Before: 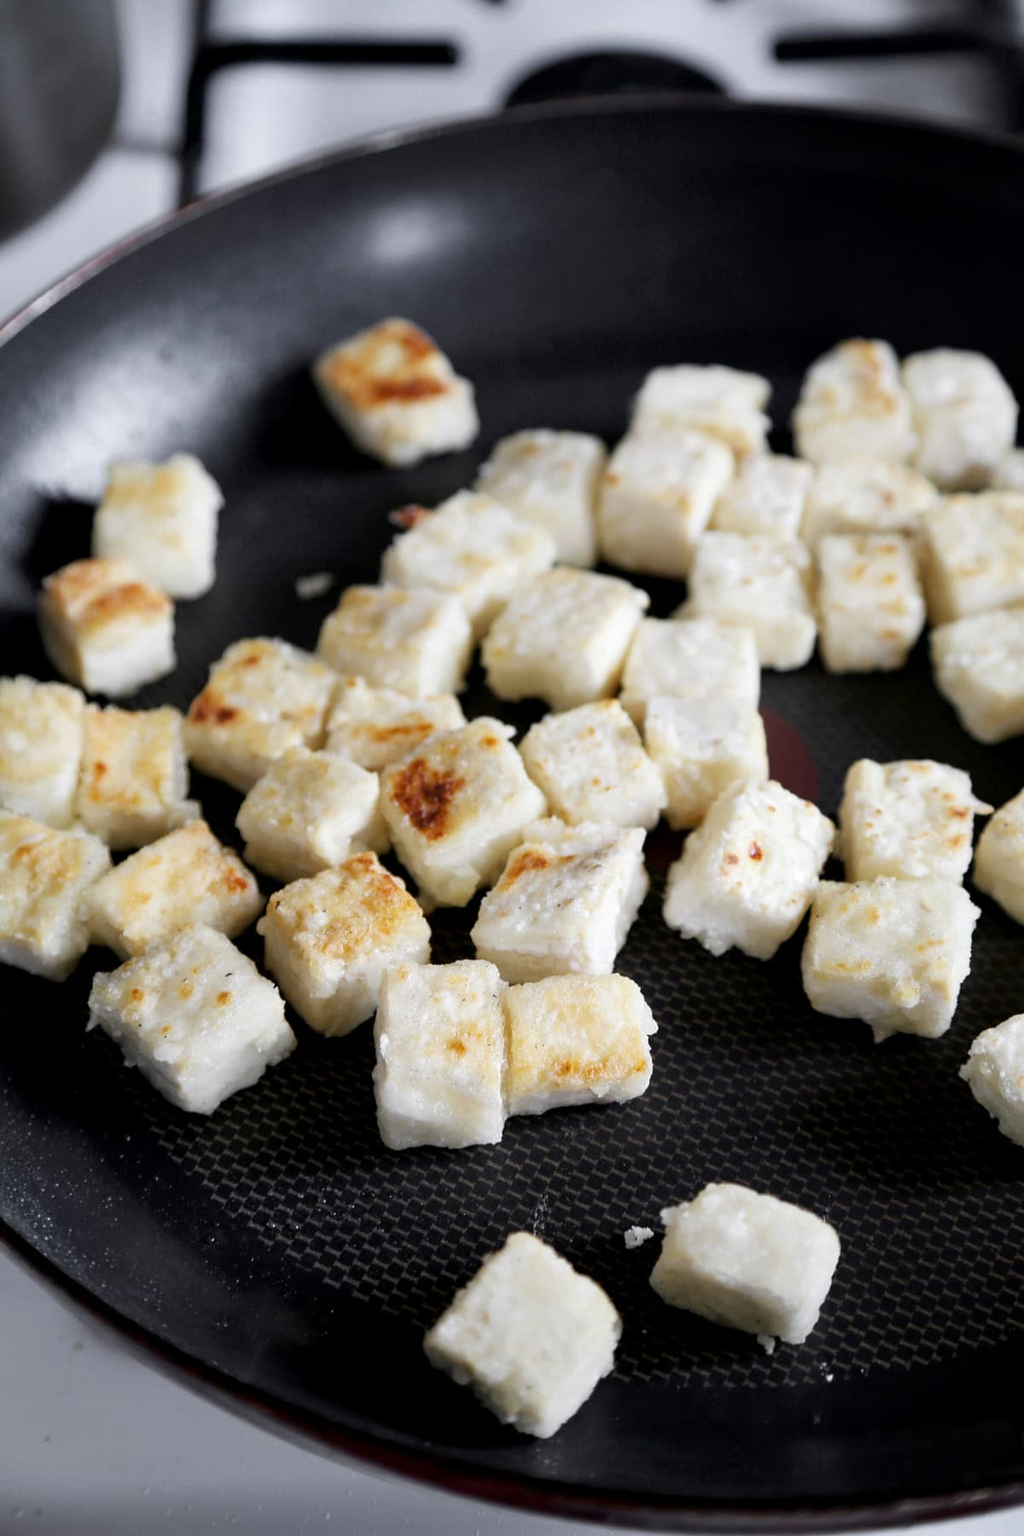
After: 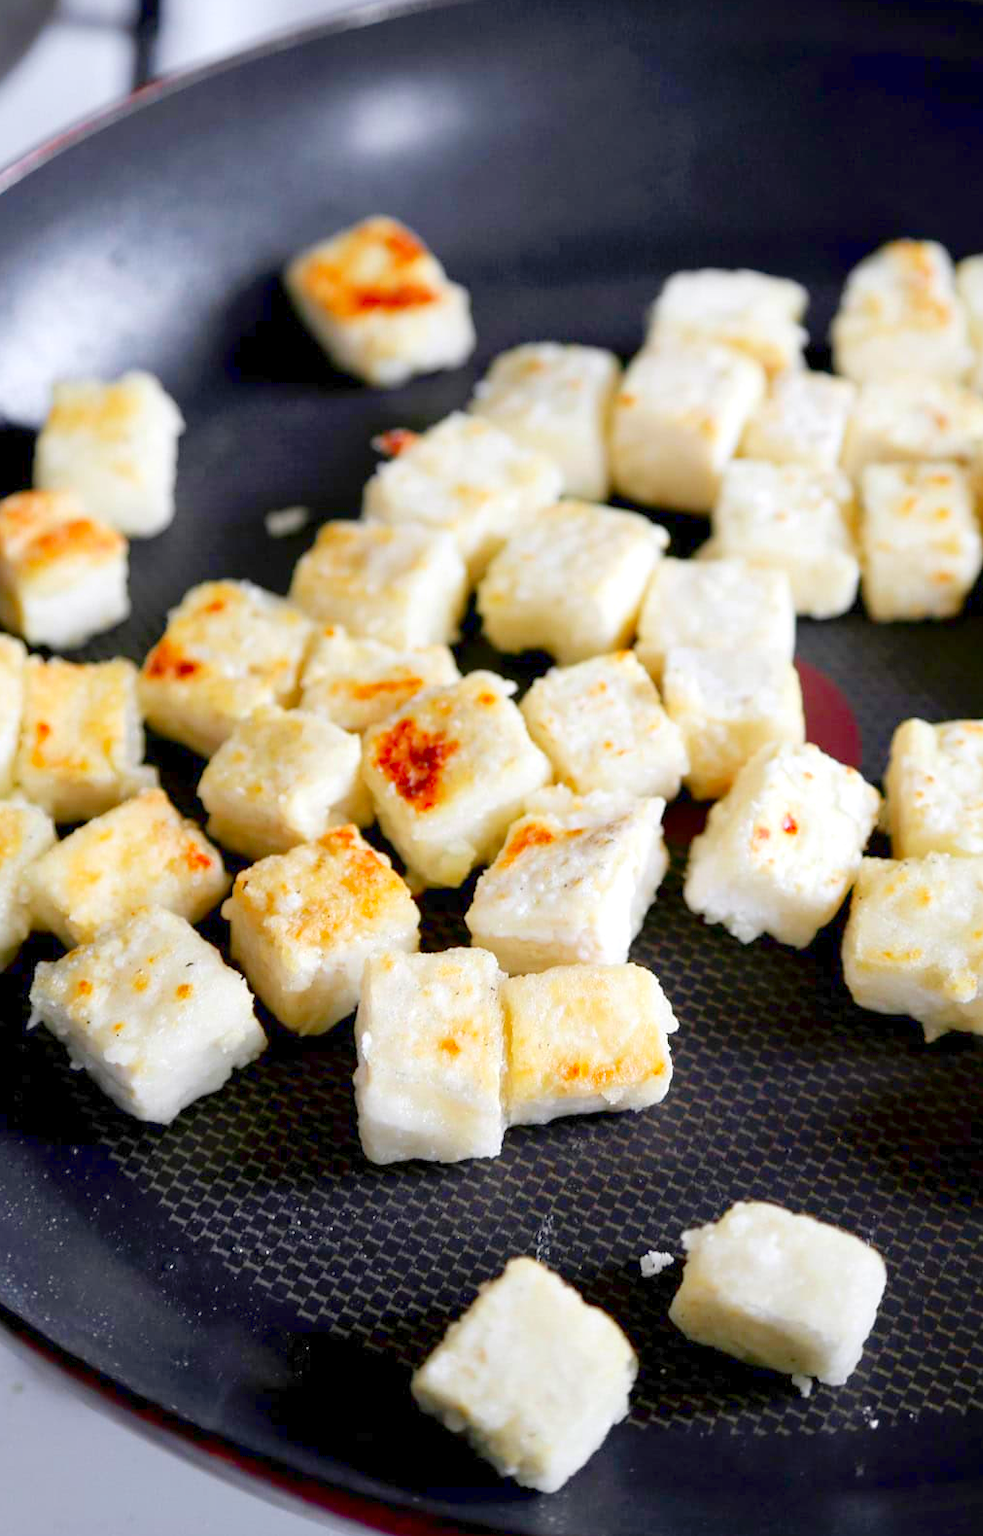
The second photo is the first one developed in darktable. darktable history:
crop: left 6.086%, top 8.356%, right 9.541%, bottom 3.862%
levels: levels [0, 0.397, 0.955]
contrast brightness saturation: brightness -0.024, saturation 0.369
